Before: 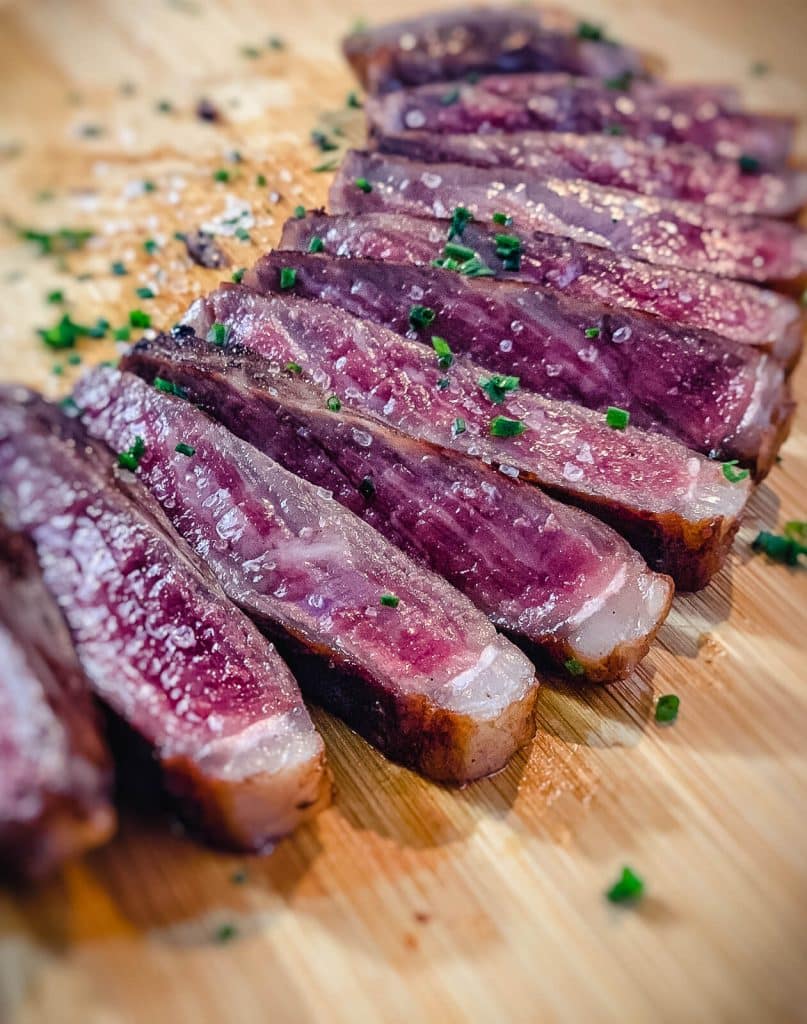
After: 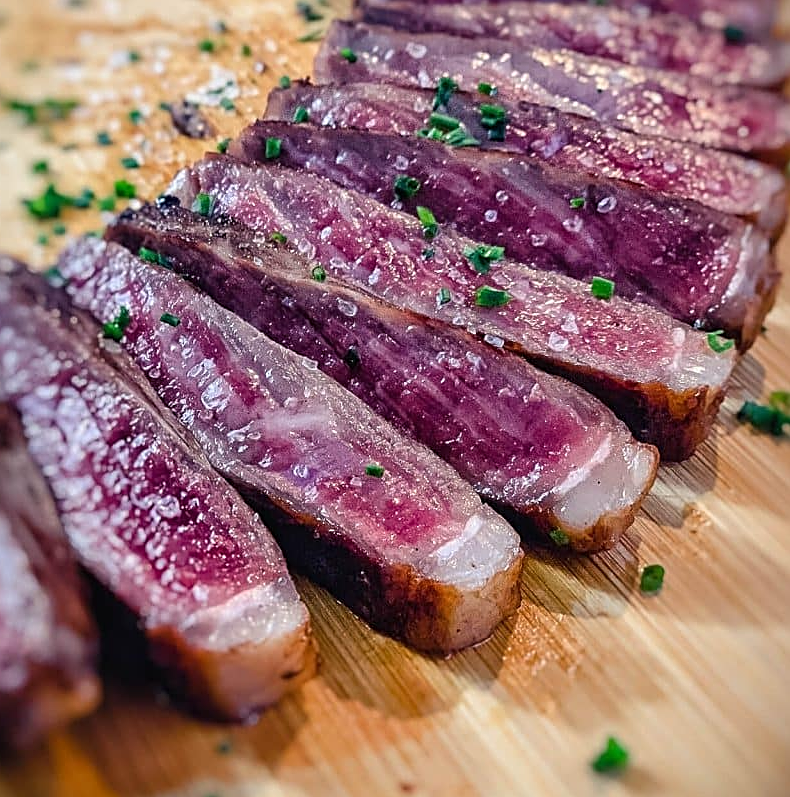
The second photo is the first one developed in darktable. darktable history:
sharpen: on, module defaults
crop and rotate: left 1.871%, top 12.79%, right 0.129%, bottom 9.362%
